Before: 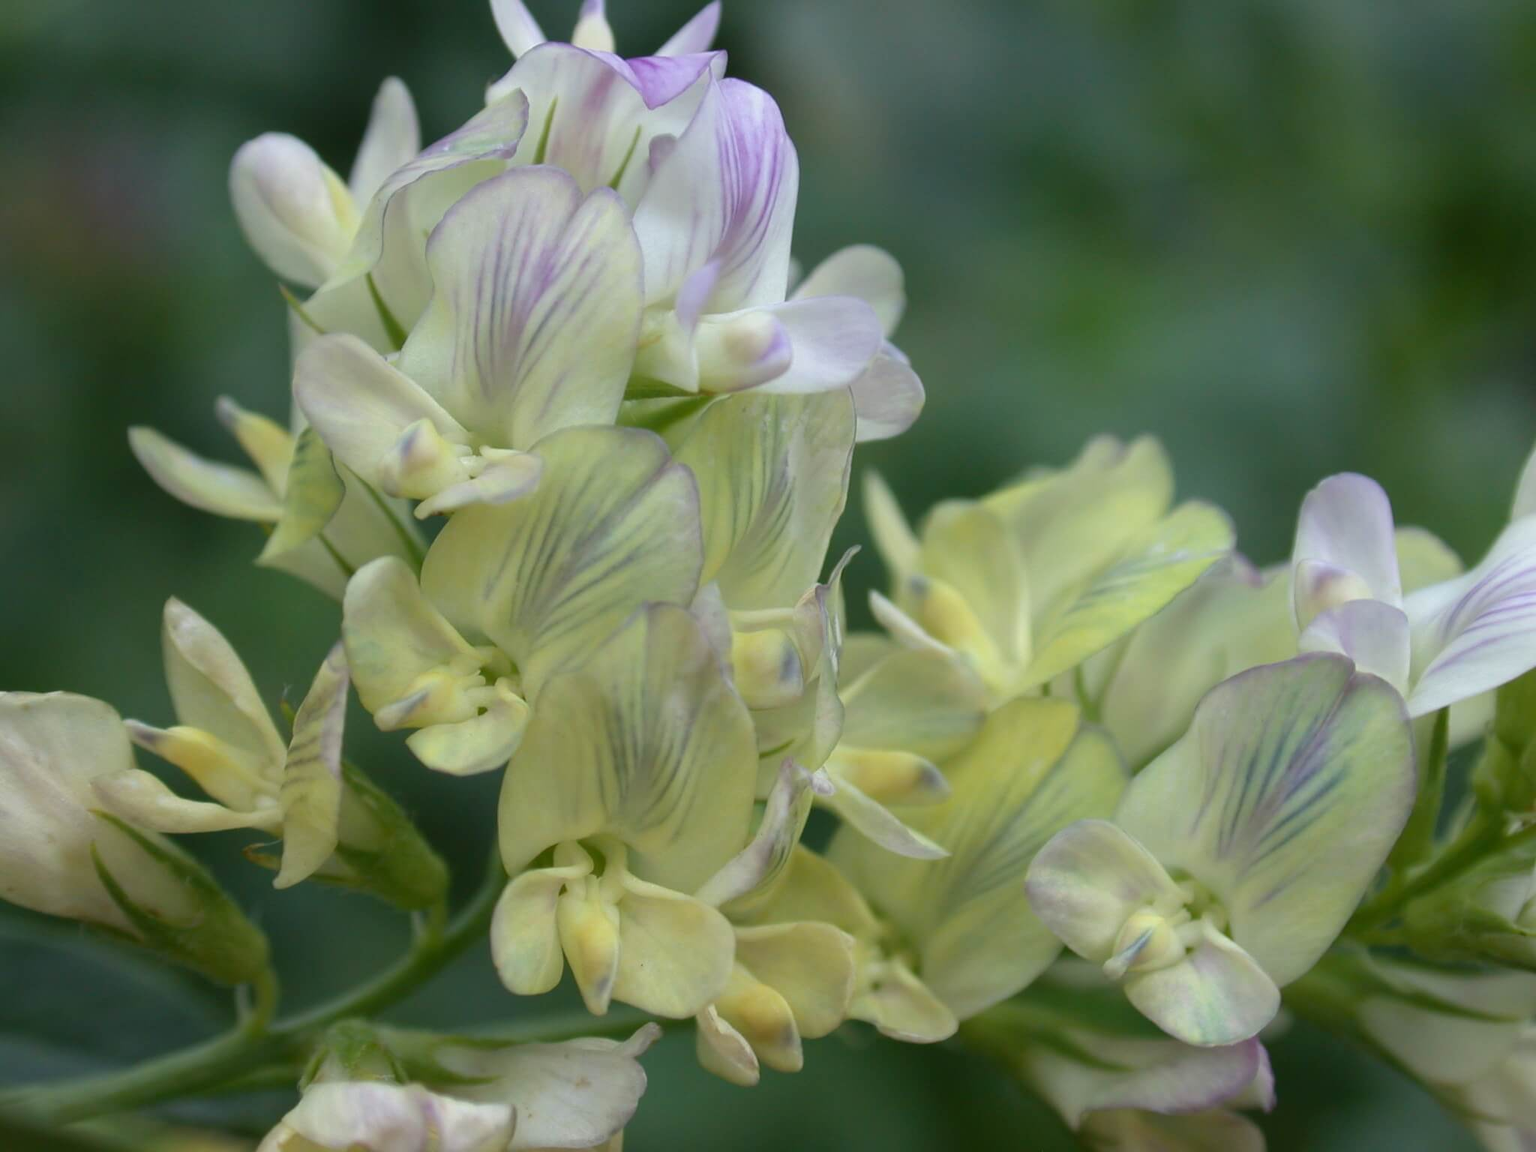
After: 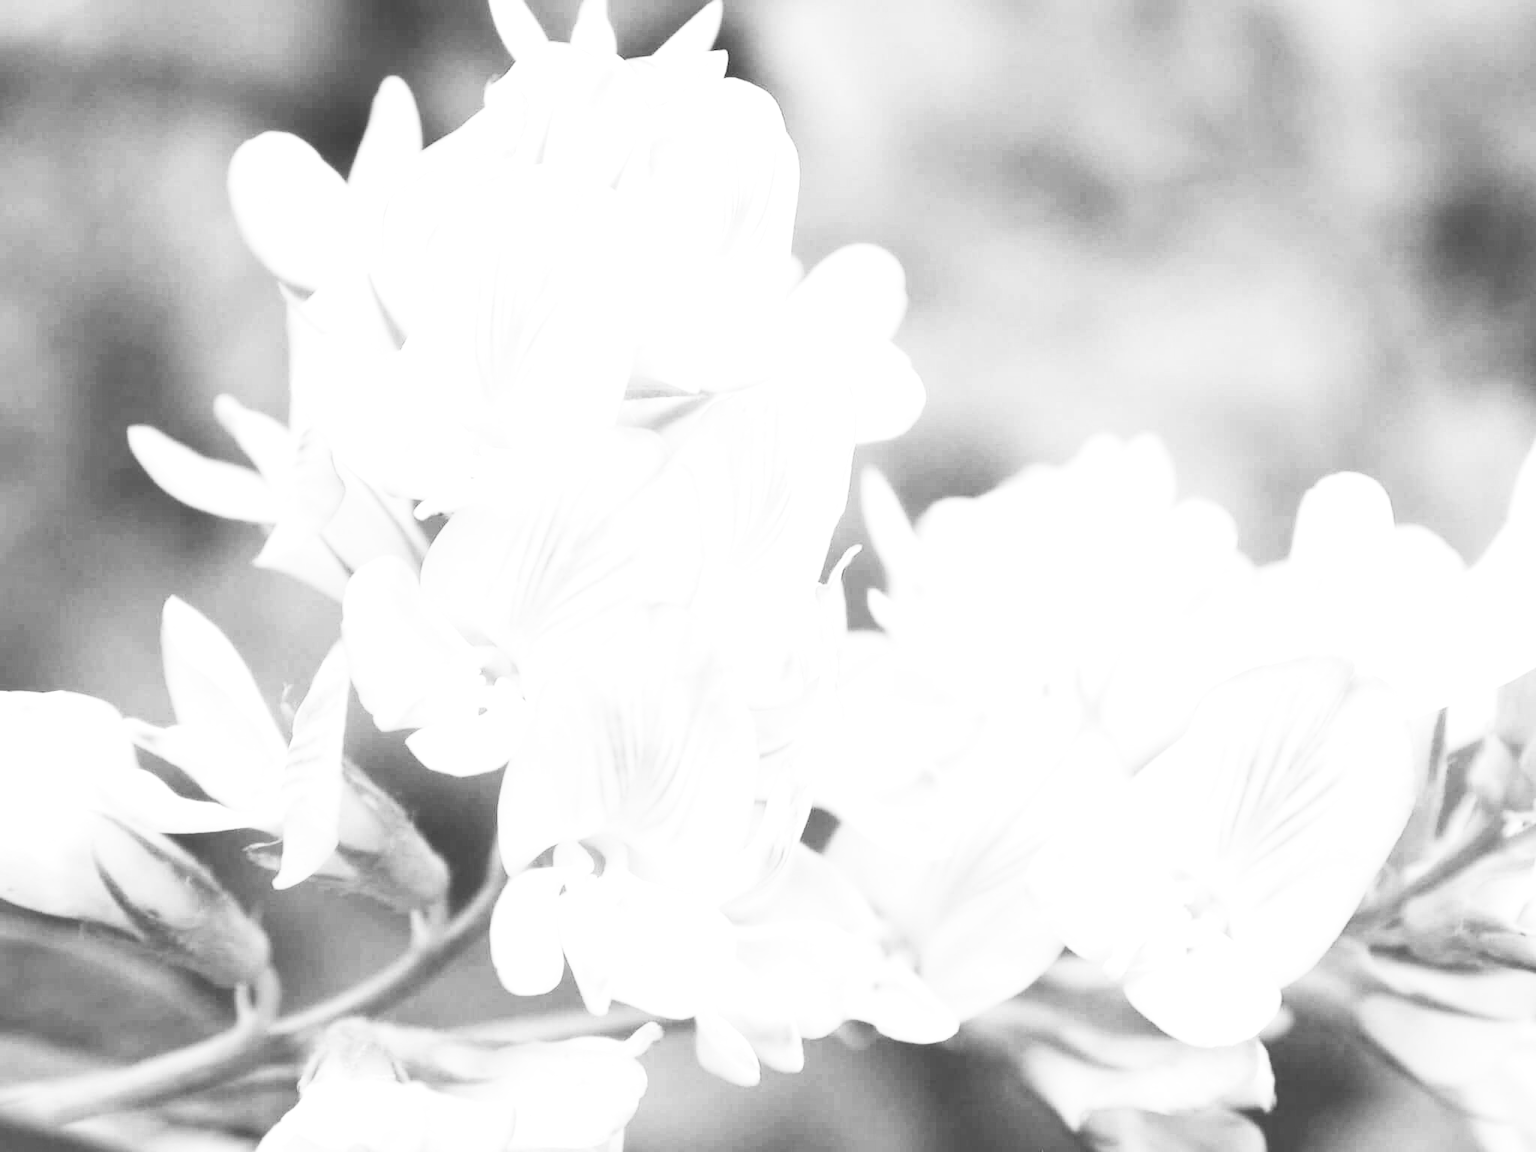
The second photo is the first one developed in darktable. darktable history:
contrast brightness saturation: contrast 0.53, brightness 0.47, saturation -1
exposure: black level correction 0.001, exposure 1.84 EV, compensate highlight preservation false
